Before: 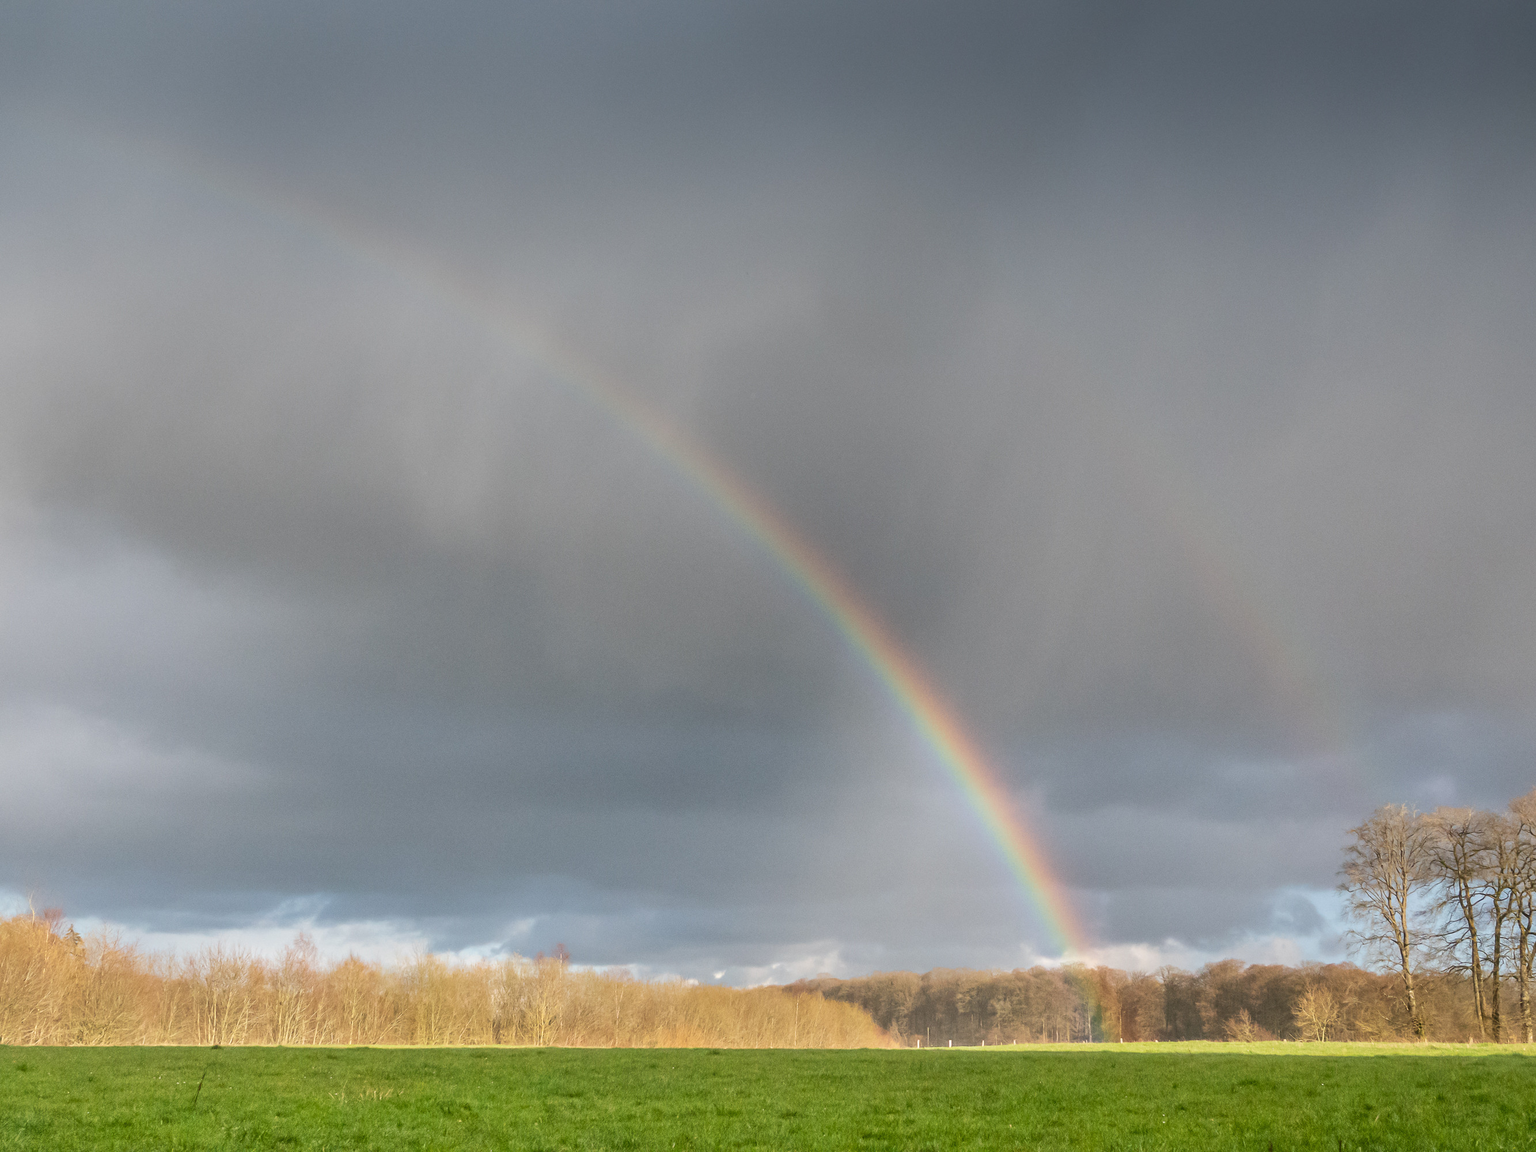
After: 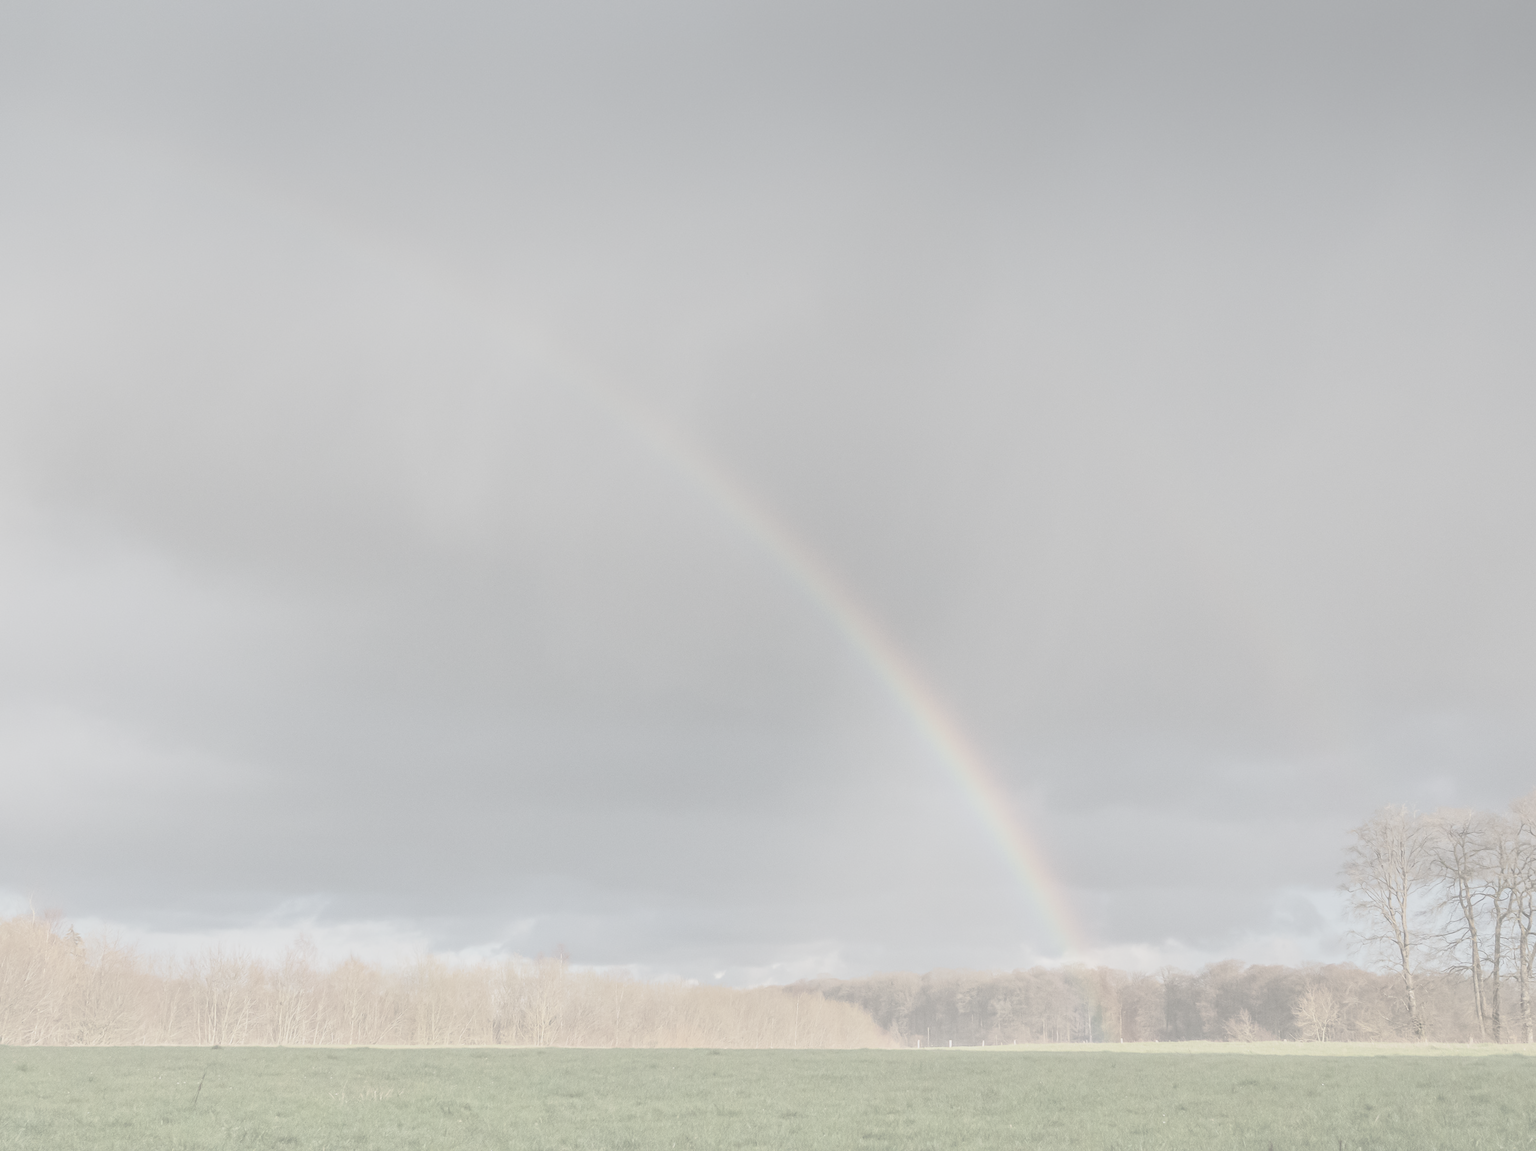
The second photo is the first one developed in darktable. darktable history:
contrast brightness saturation: contrast -0.326, brightness 0.758, saturation -0.788
